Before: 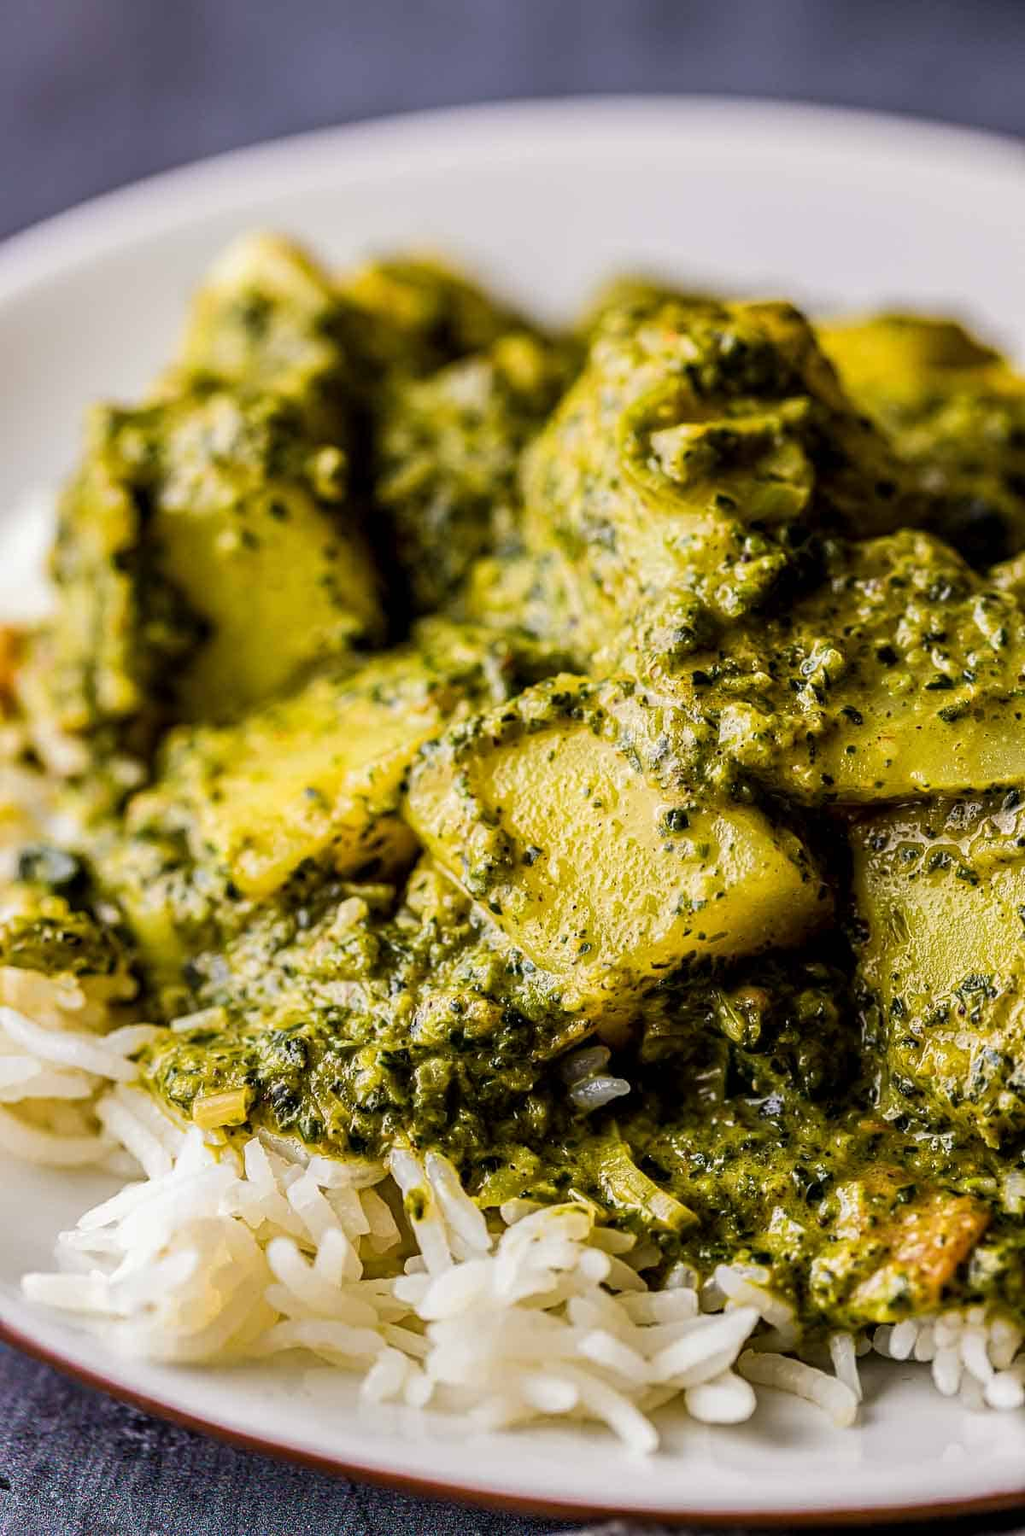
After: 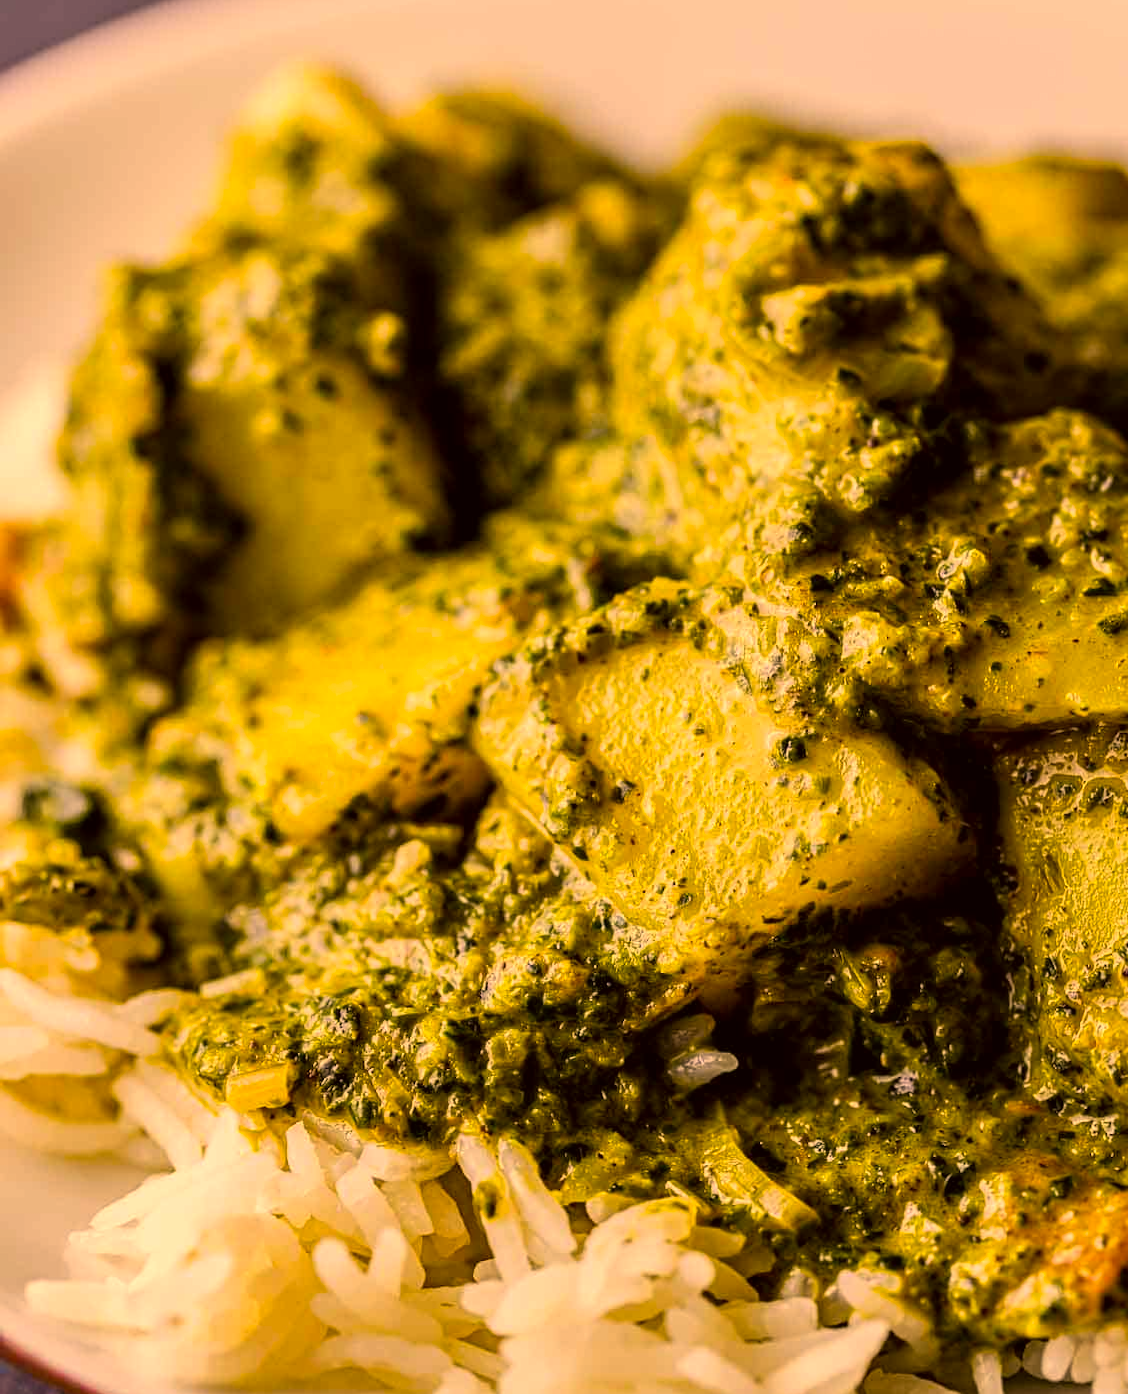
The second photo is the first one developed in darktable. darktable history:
crop and rotate: angle 0.038°, top 11.698%, right 5.831%, bottom 10.708%
color correction: highlights a* 18.46, highlights b* 35.18, shadows a* 1.93, shadows b* 6.64, saturation 1.03
